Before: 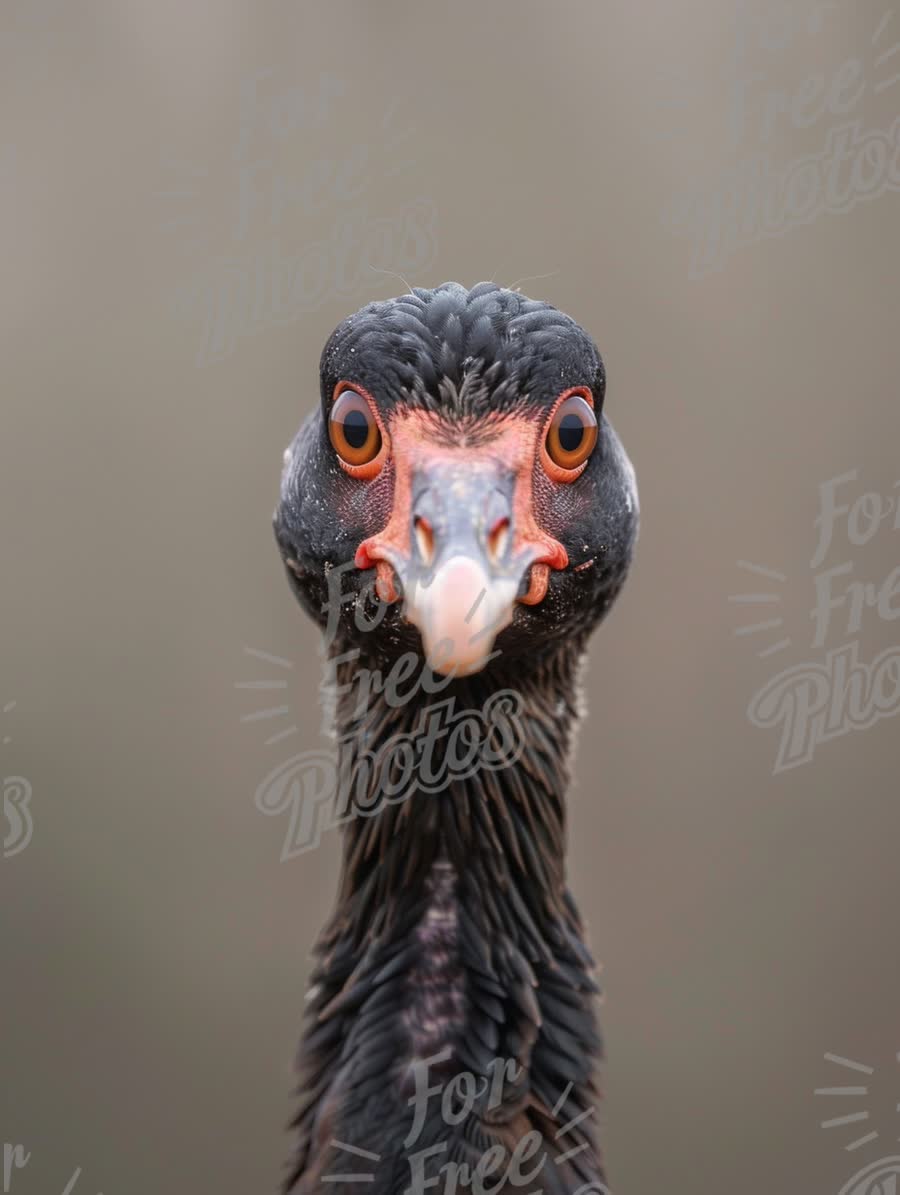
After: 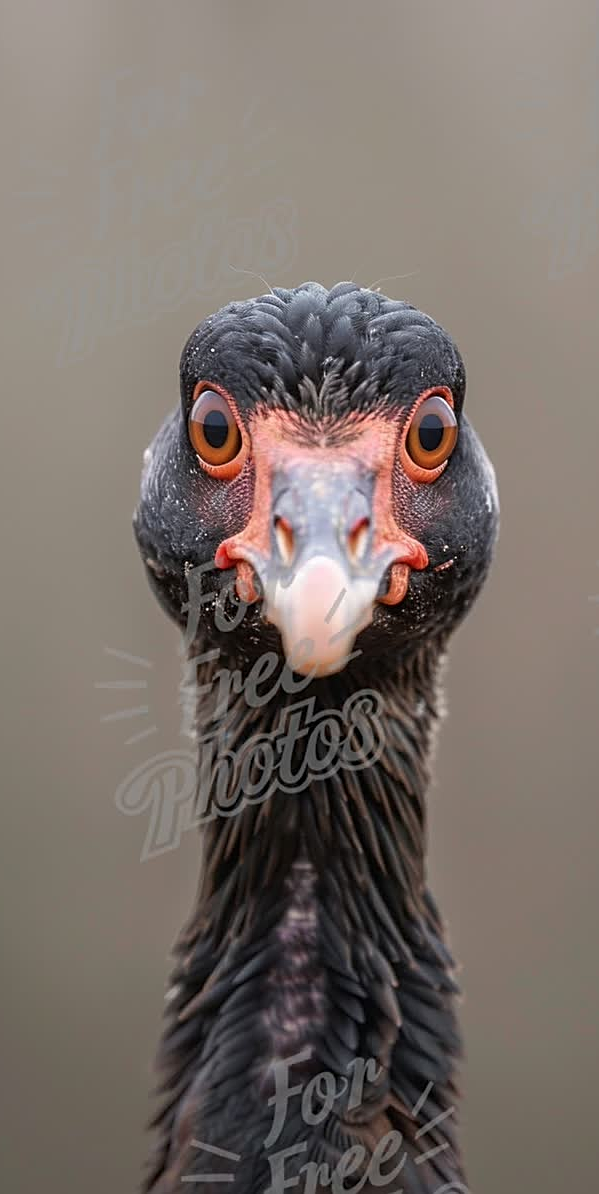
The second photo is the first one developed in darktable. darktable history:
sharpen: on, module defaults
crop and rotate: left 15.626%, right 17.771%
